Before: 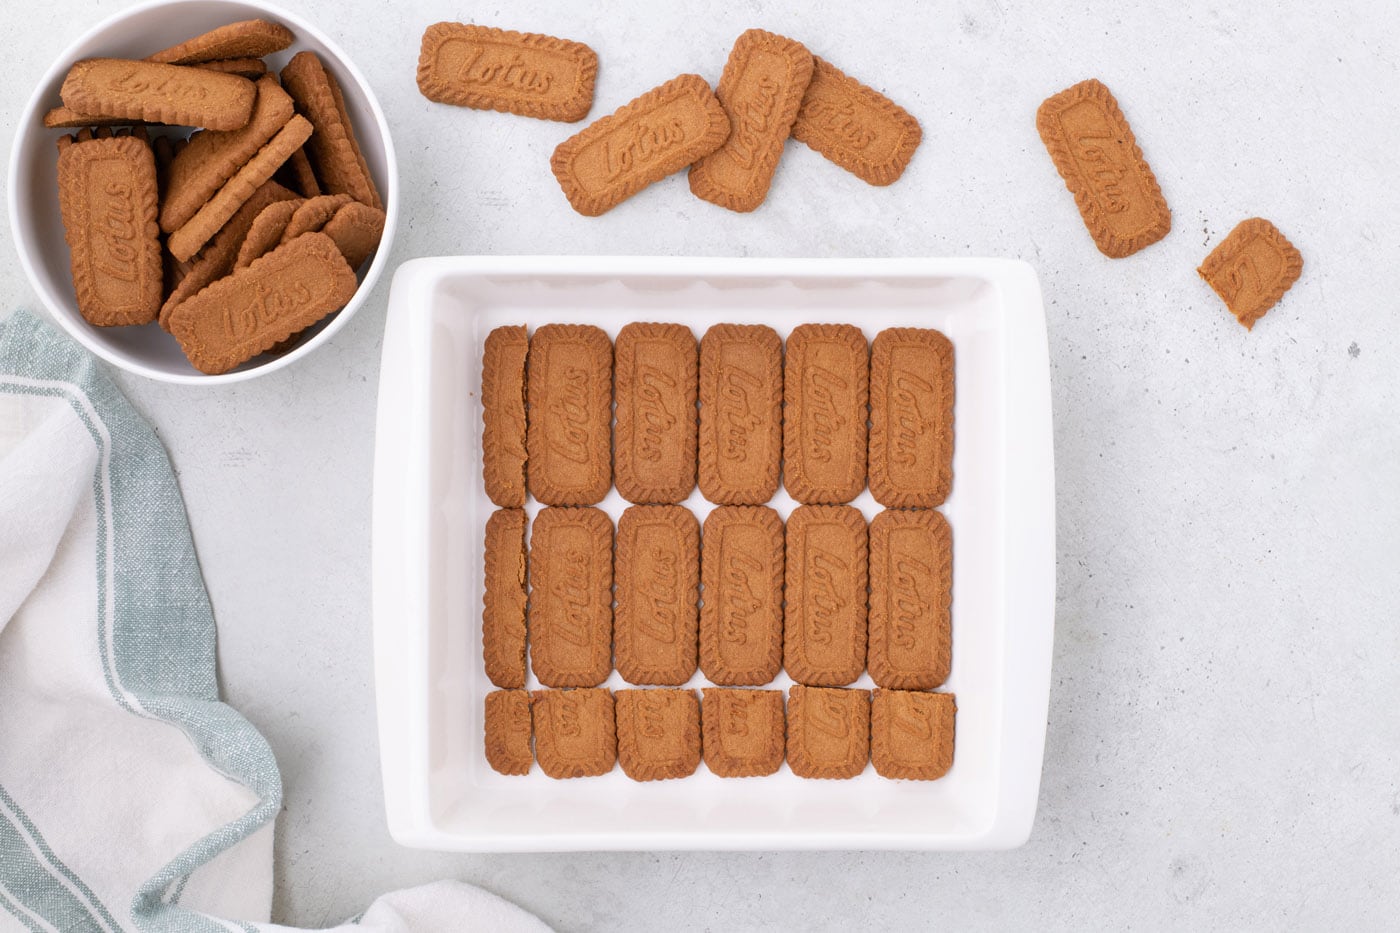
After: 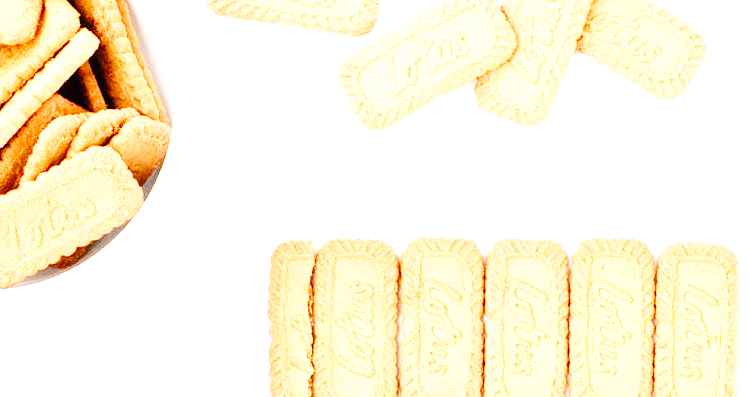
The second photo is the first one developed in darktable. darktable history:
crop: left 15.323%, top 9.299%, right 31.152%, bottom 48.083%
exposure: exposure 2.056 EV, compensate highlight preservation false
base curve: curves: ch0 [(0, 0) (0, 0) (0.002, 0.001) (0.008, 0.003) (0.019, 0.011) (0.037, 0.037) (0.064, 0.11) (0.102, 0.232) (0.152, 0.379) (0.216, 0.524) (0.296, 0.665) (0.394, 0.789) (0.512, 0.881) (0.651, 0.945) (0.813, 0.986) (1, 1)], preserve colors none
